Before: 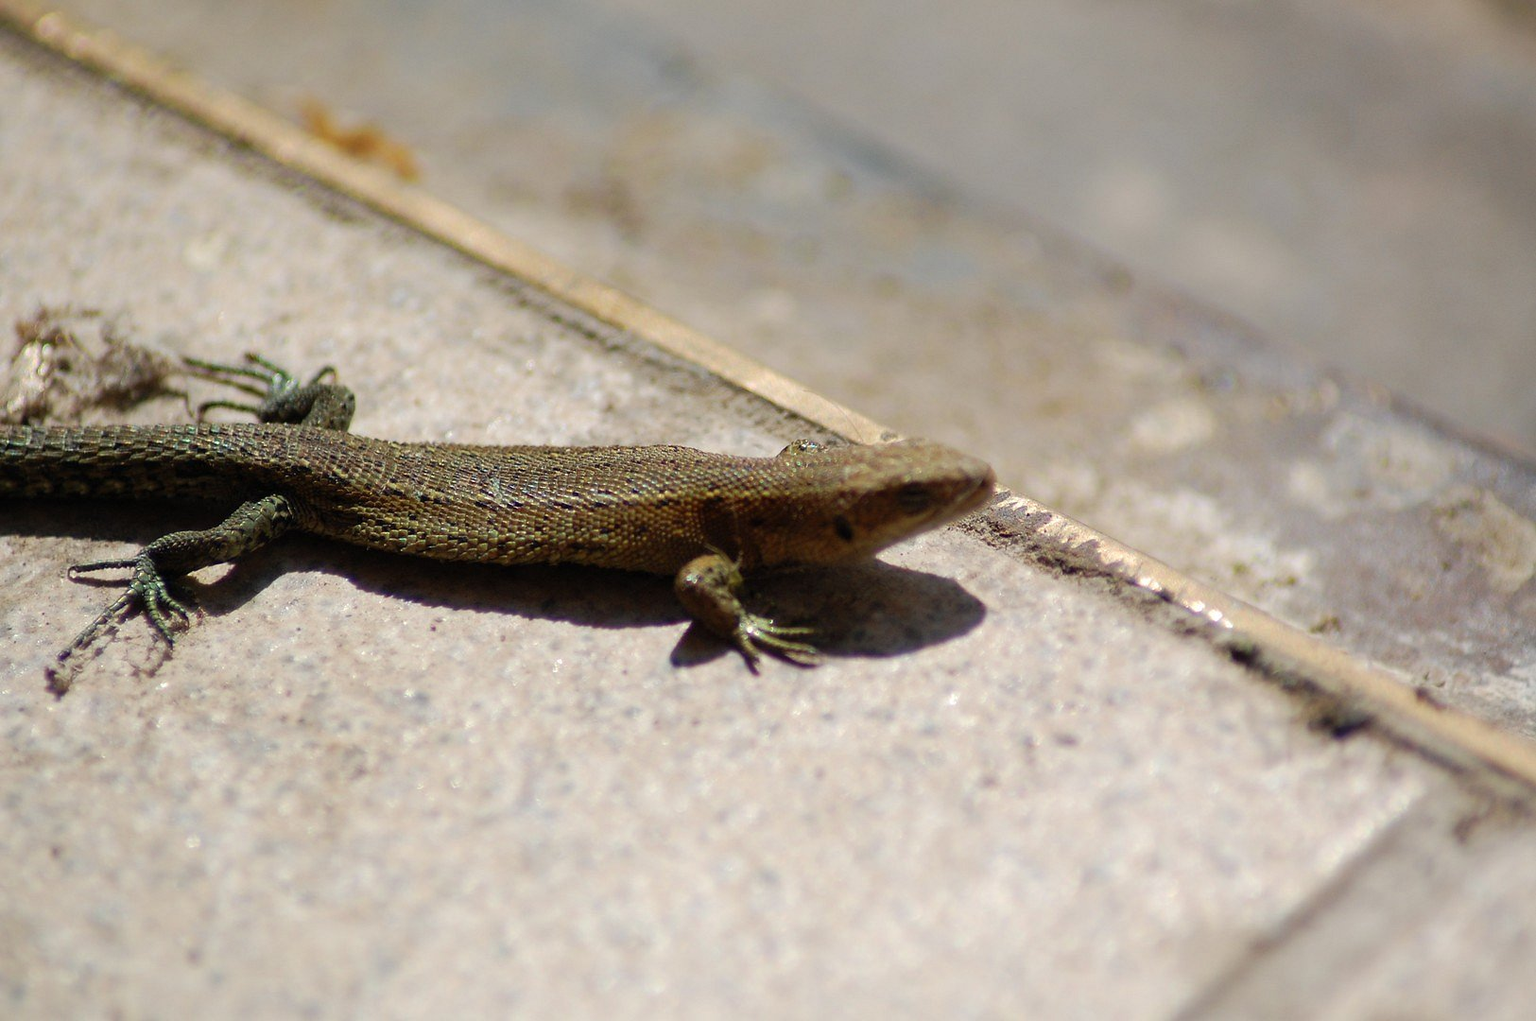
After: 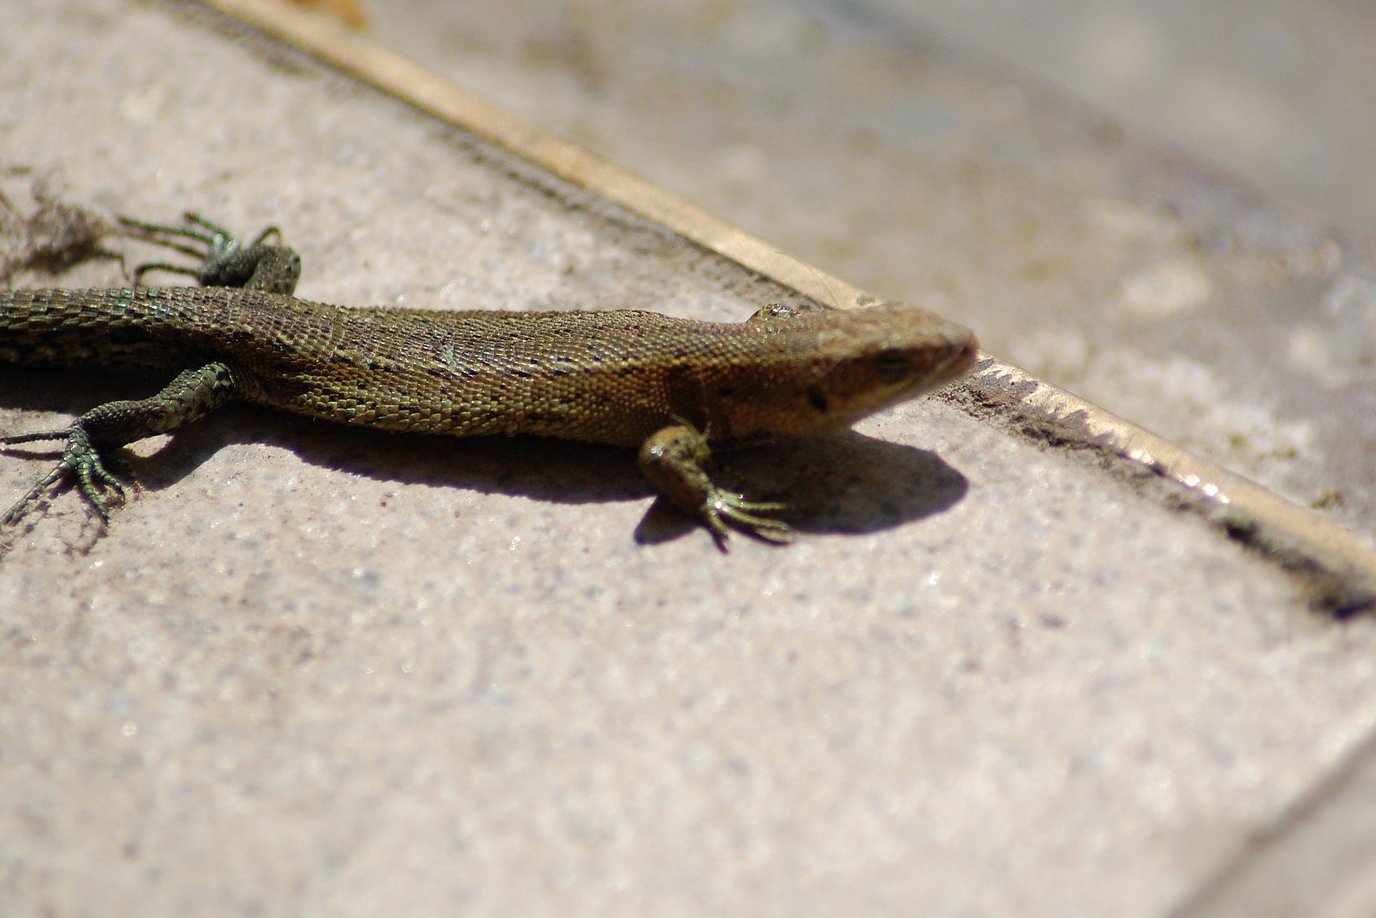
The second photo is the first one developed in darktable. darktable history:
crop and rotate: left 4.645%, top 14.921%, right 10.673%
